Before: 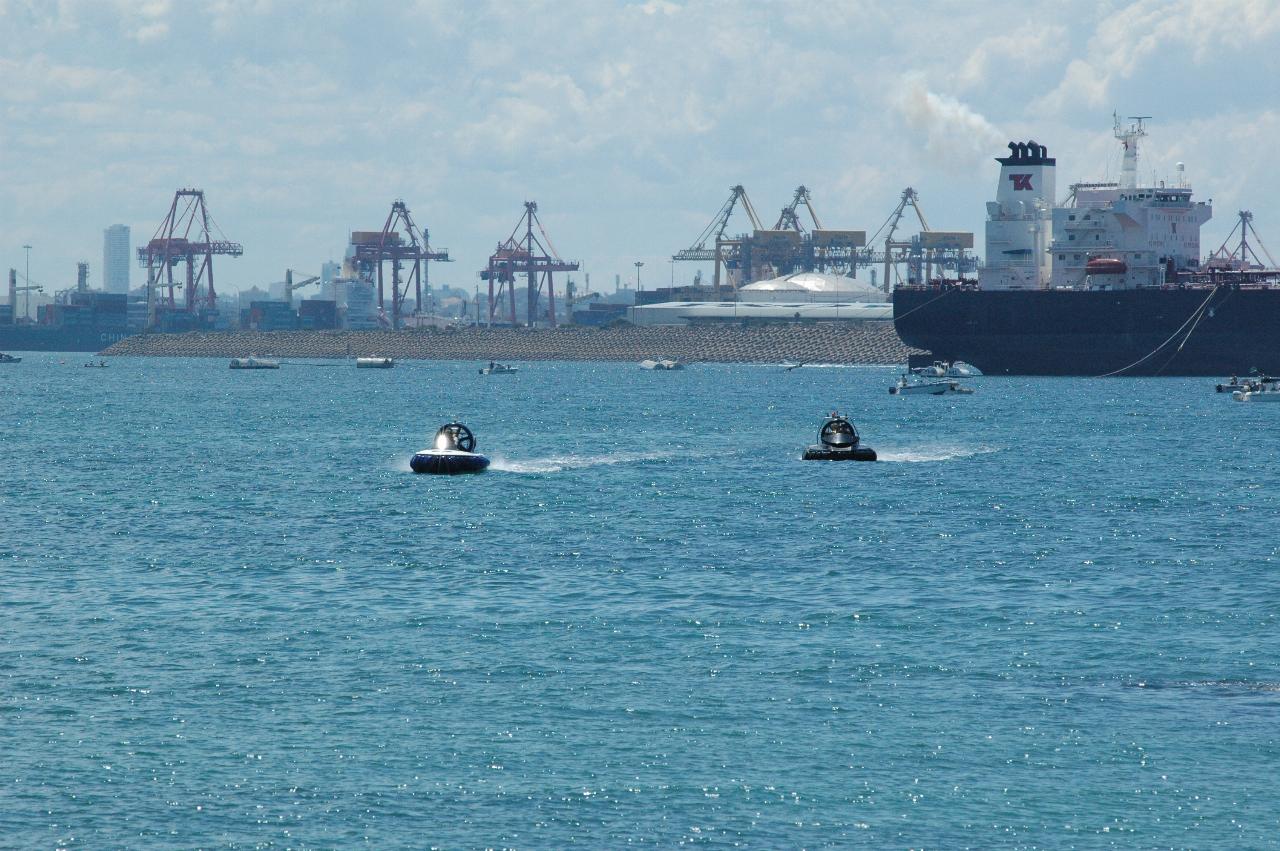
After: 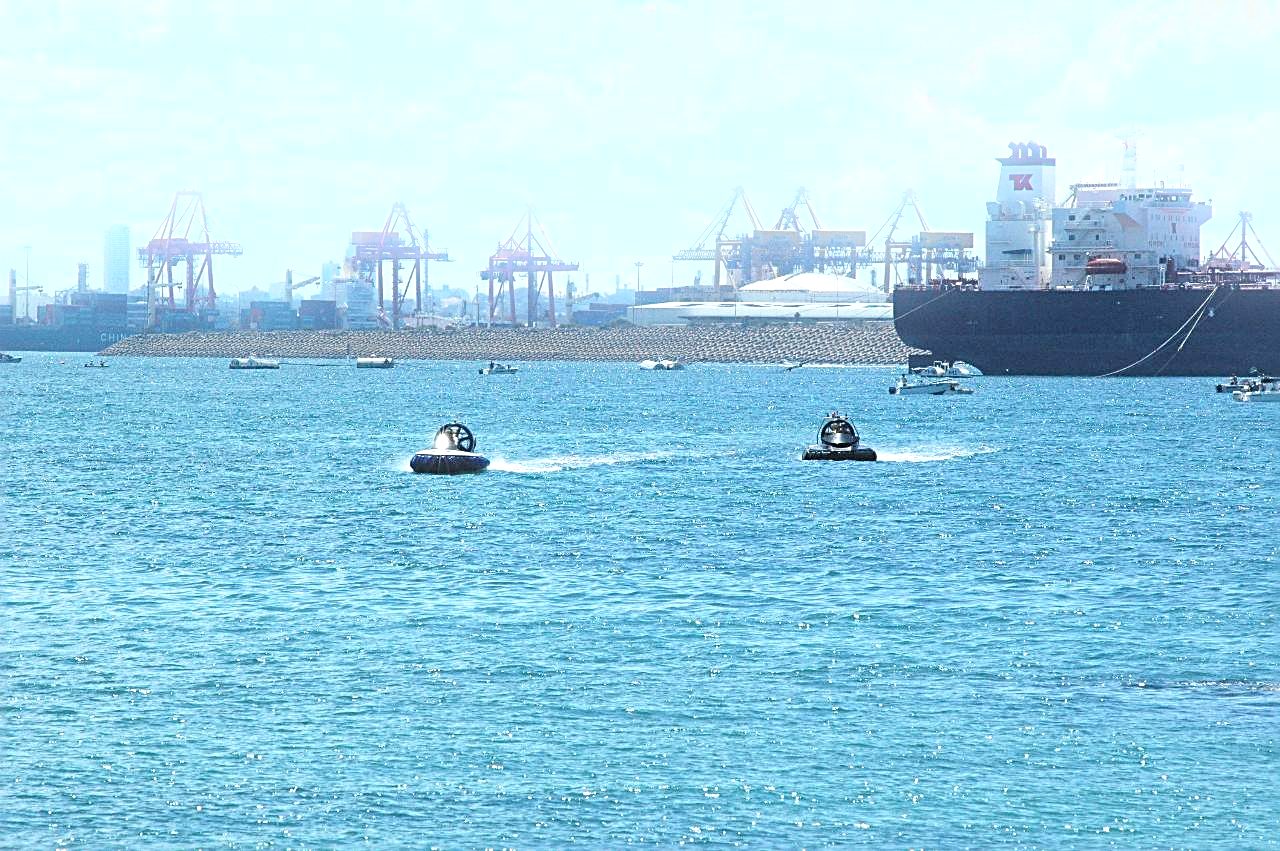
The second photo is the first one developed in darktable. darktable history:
bloom: size 9%, threshold 100%, strength 7%
exposure: exposure 1.061 EV, compensate highlight preservation false
sharpen: radius 2.531, amount 0.628
